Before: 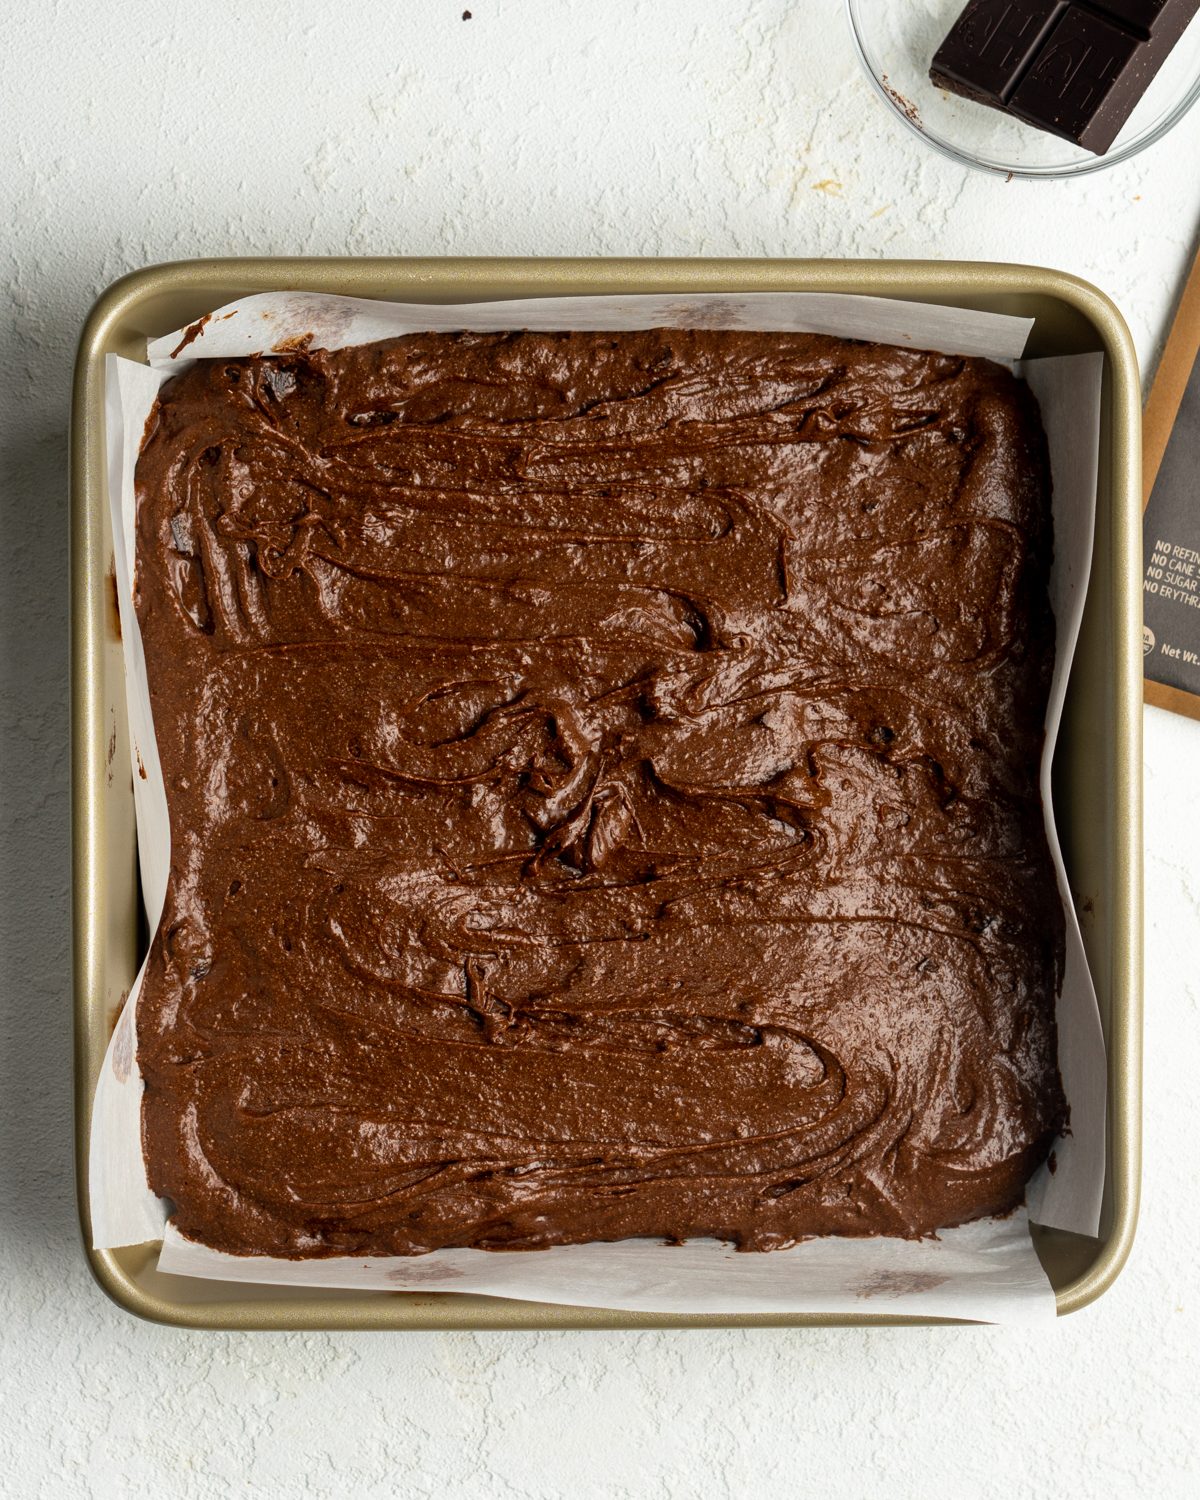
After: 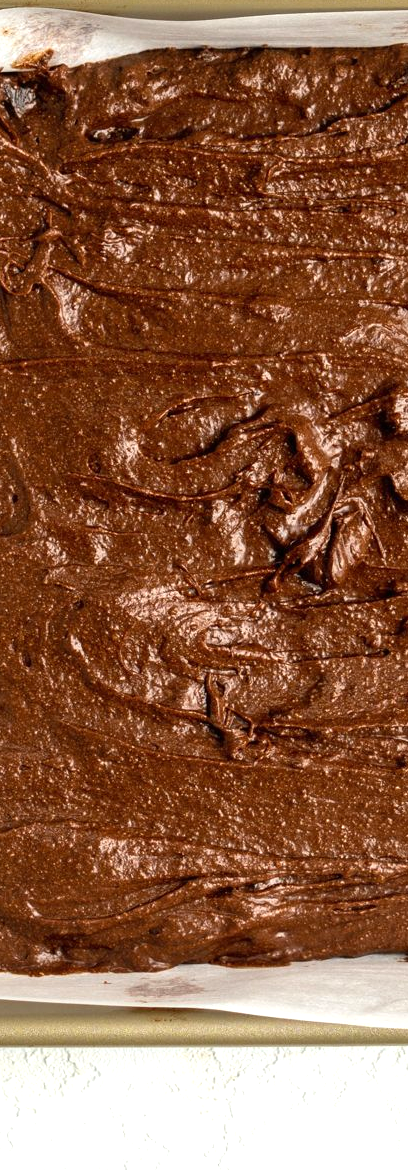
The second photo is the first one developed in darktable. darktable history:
exposure: black level correction 0, exposure 0.7 EV, compensate exposure bias true, compensate highlight preservation false
crop and rotate: left 21.692%, top 18.99%, right 44.3%, bottom 2.997%
